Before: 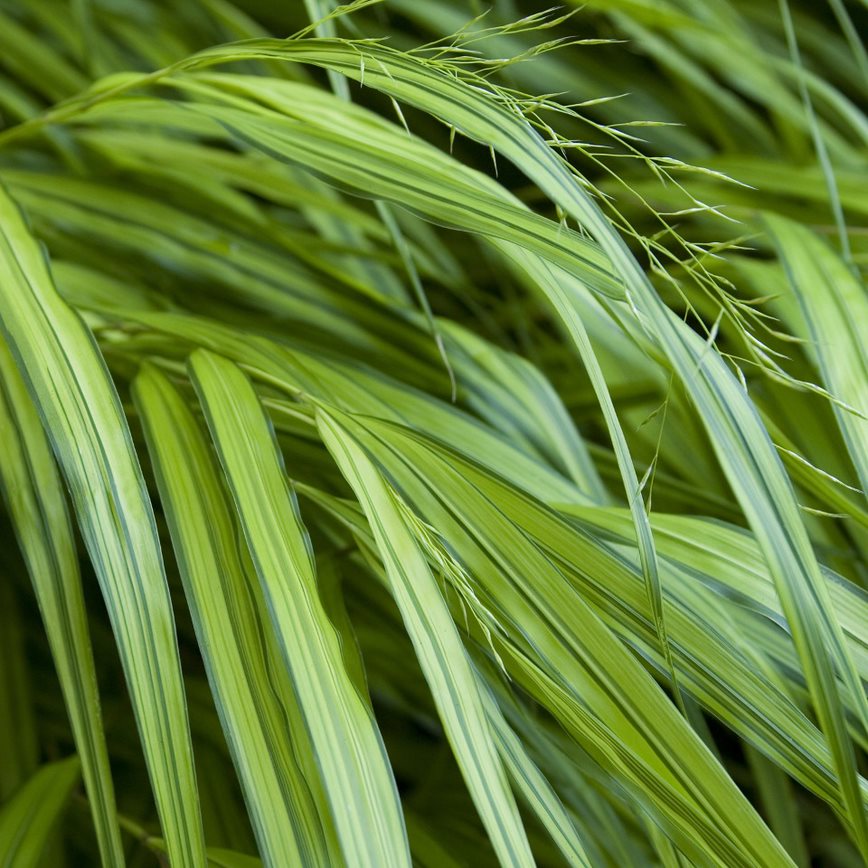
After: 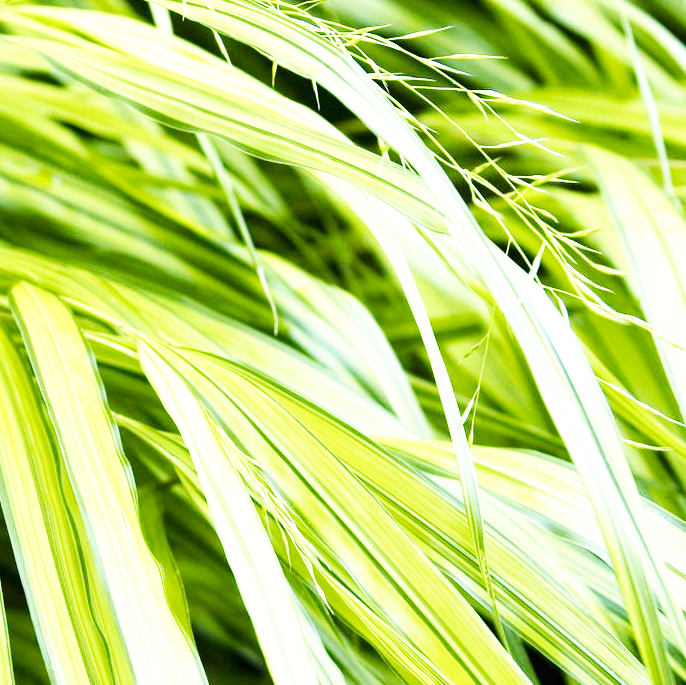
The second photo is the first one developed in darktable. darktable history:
base curve: curves: ch0 [(0, 0) (0.007, 0.004) (0.027, 0.03) (0.046, 0.07) (0.207, 0.54) (0.442, 0.872) (0.673, 0.972) (1, 1)], preserve colors none
contrast brightness saturation: saturation -0.053
crop and rotate: left 20.535%, top 7.774%, right 0.414%, bottom 13.286%
exposure: black level correction 0, exposure 0.896 EV, compensate highlight preservation false
